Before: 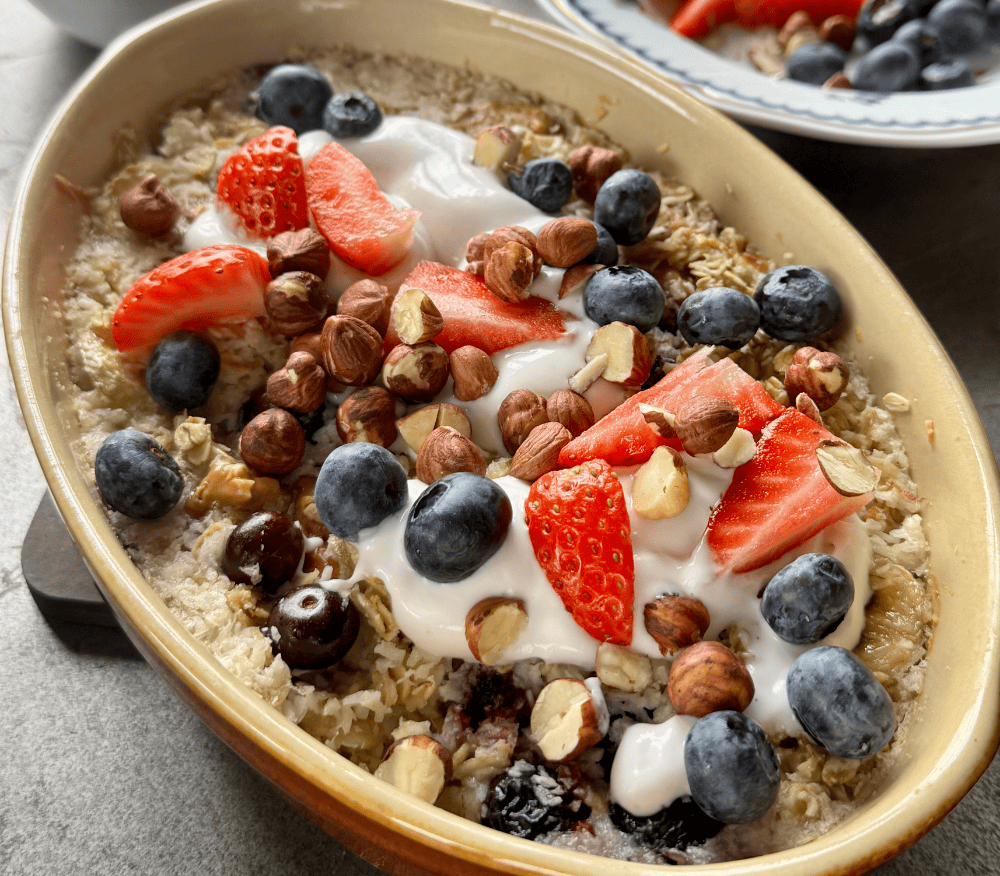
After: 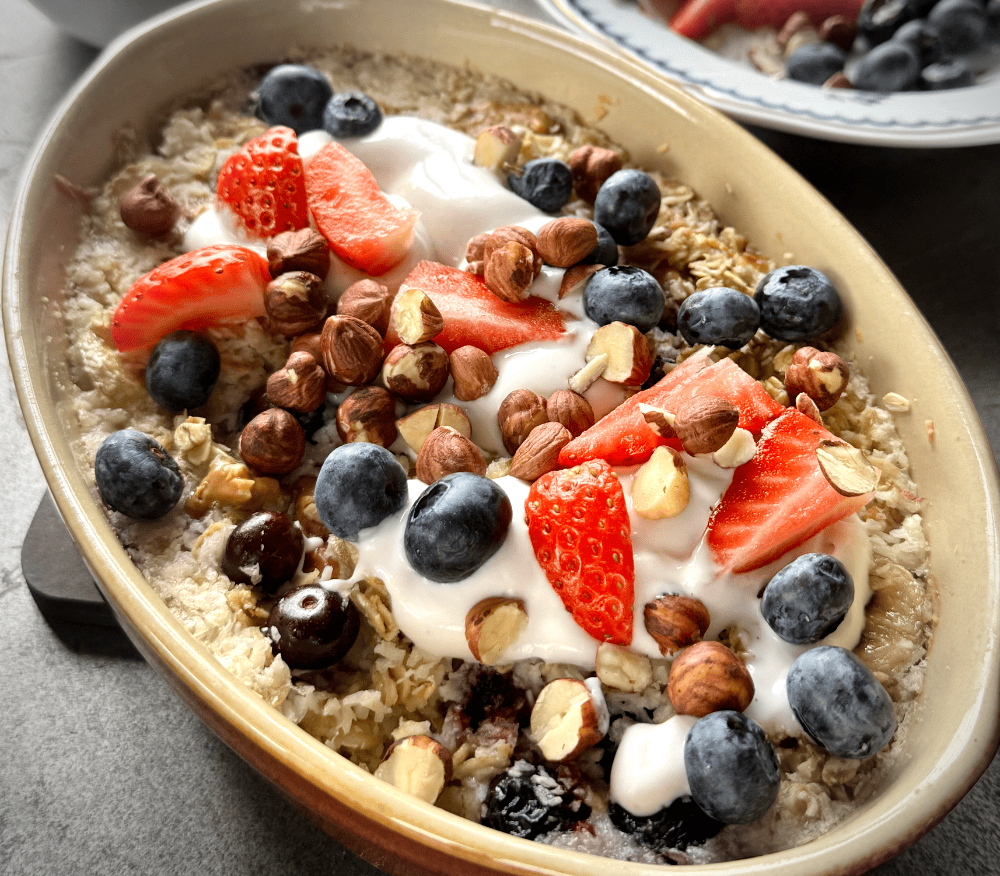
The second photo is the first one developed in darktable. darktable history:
tone equalizer: -8 EV -0.44 EV, -7 EV -0.384 EV, -6 EV -0.324 EV, -5 EV -0.189 EV, -3 EV 0.252 EV, -2 EV 0.332 EV, -1 EV 0.366 EV, +0 EV 0.406 EV, mask exposure compensation -0.514 EV
vignetting: fall-off start 71.62%, unbound false
